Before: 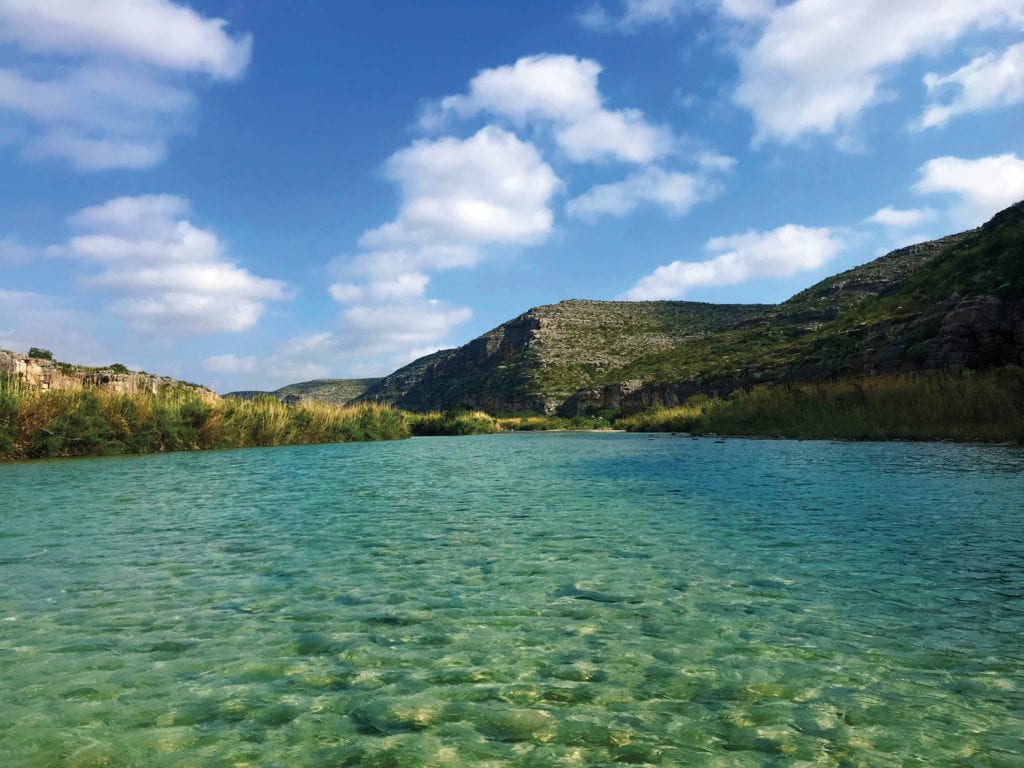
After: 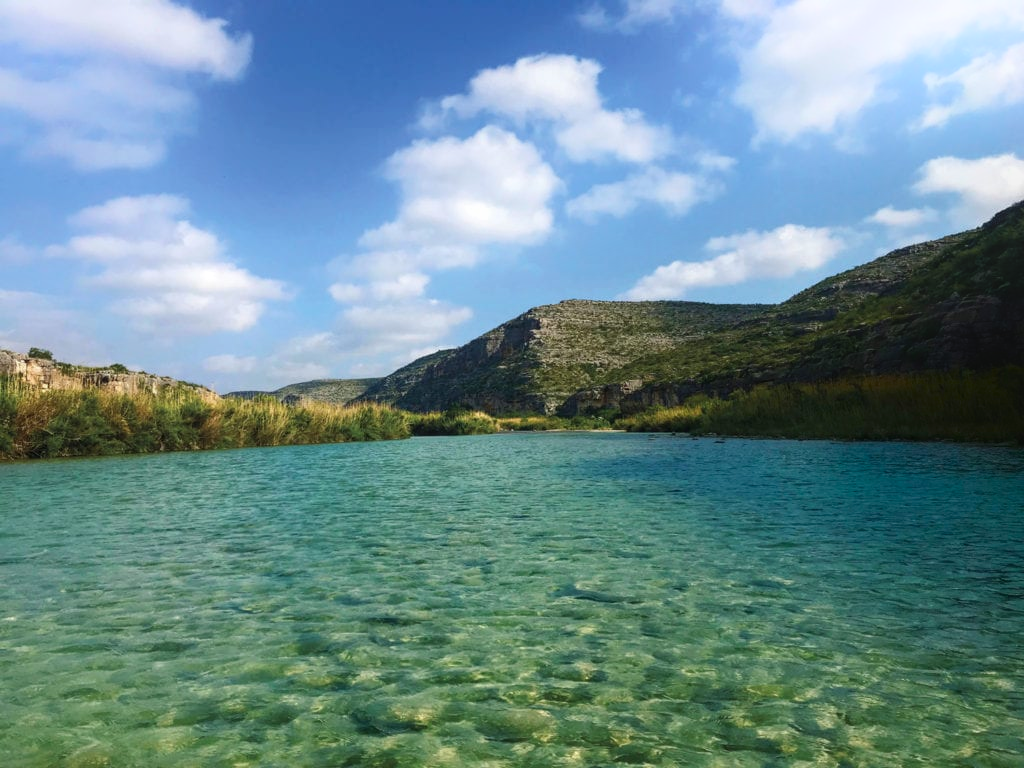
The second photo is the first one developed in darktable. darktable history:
shadows and highlights: shadows -89.13, highlights 90.4, soften with gaussian
local contrast: detail 109%
